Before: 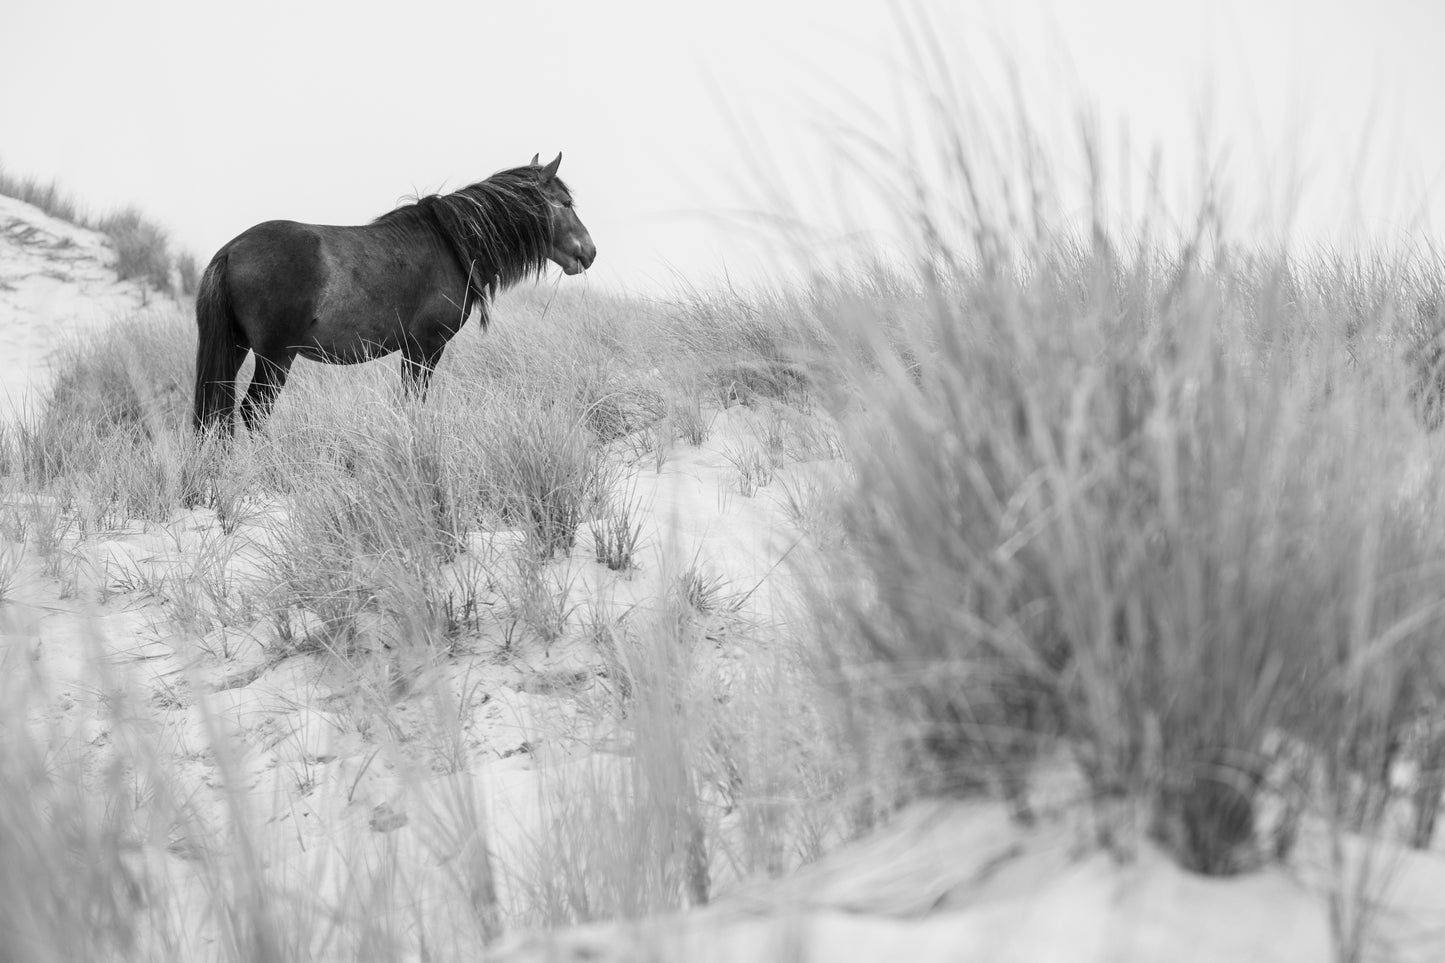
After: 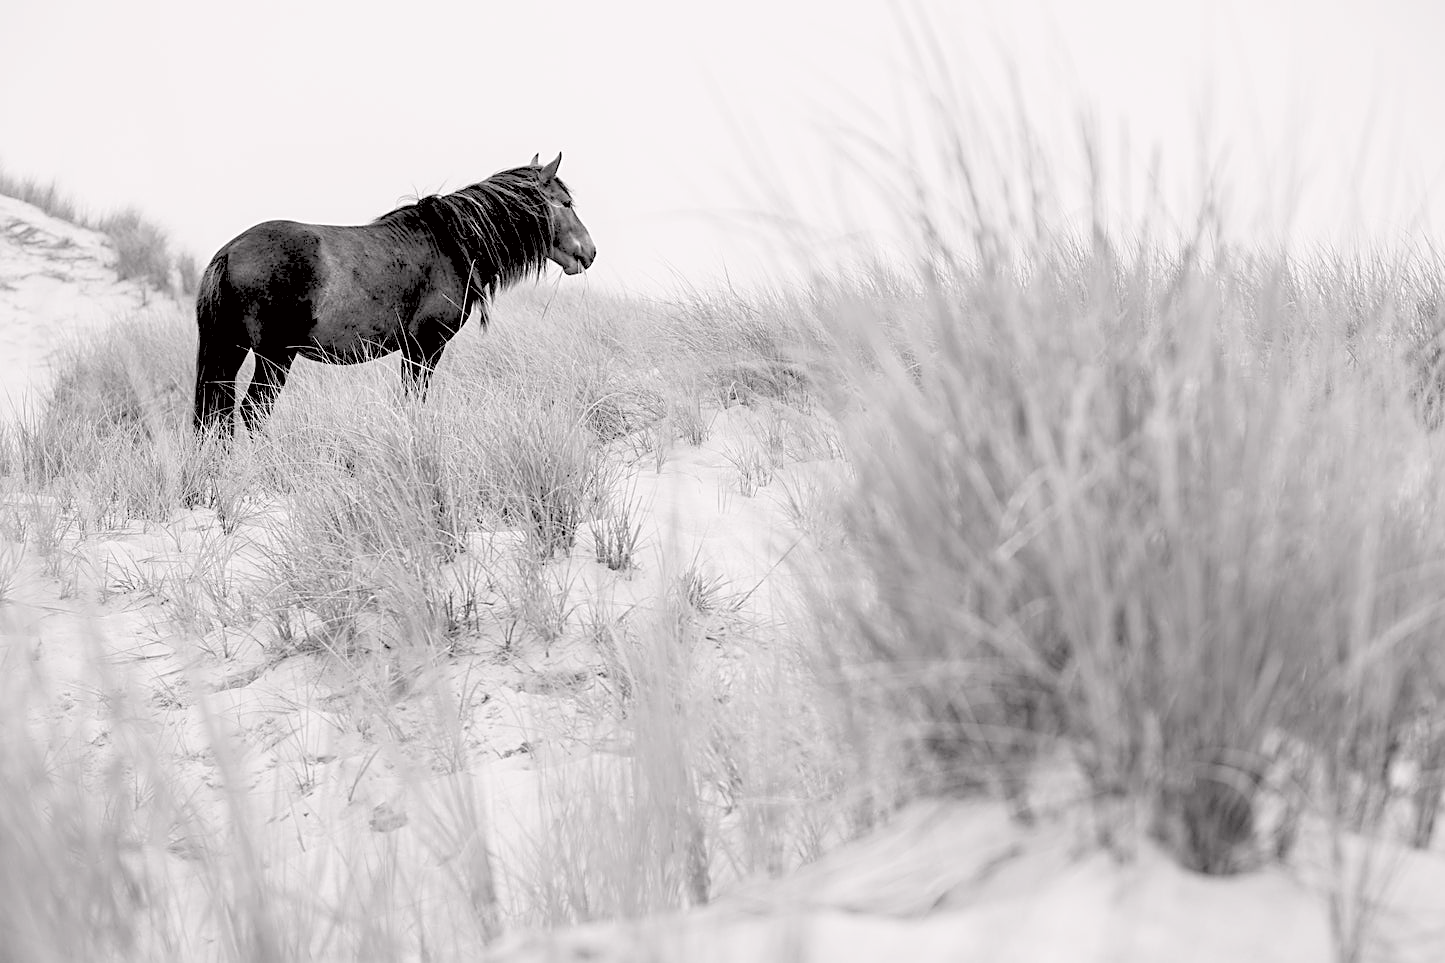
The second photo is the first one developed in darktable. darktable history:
sharpen: on, module defaults
tone curve: curves: ch0 [(0, 0) (0.253, 0.237) (1, 1)]; ch1 [(0, 0) (0.401, 0.42) (0.442, 0.47) (0.491, 0.495) (0.511, 0.523) (0.557, 0.565) (0.66, 0.683) (1, 1)]; ch2 [(0, 0) (0.394, 0.413) (0.5, 0.5) (0.578, 0.568) (1, 1)], color space Lab, independent channels, preserve colors none
rgb levels: levels [[0.027, 0.429, 0.996], [0, 0.5, 1], [0, 0.5, 1]]
